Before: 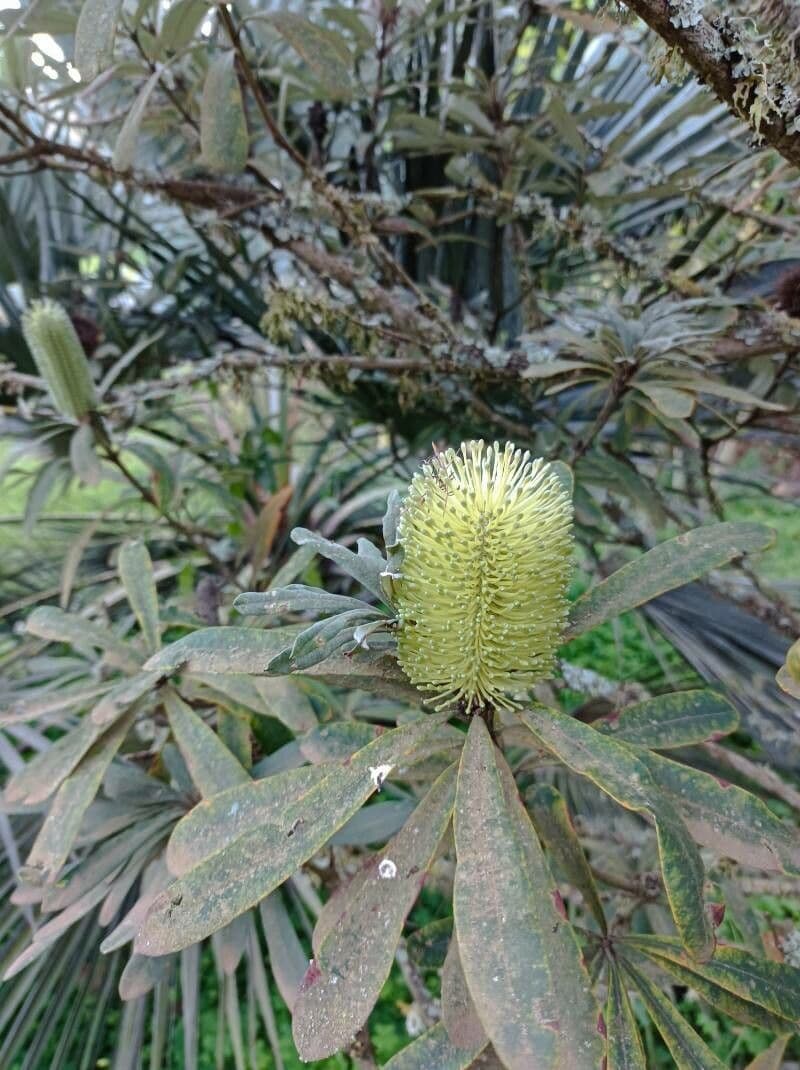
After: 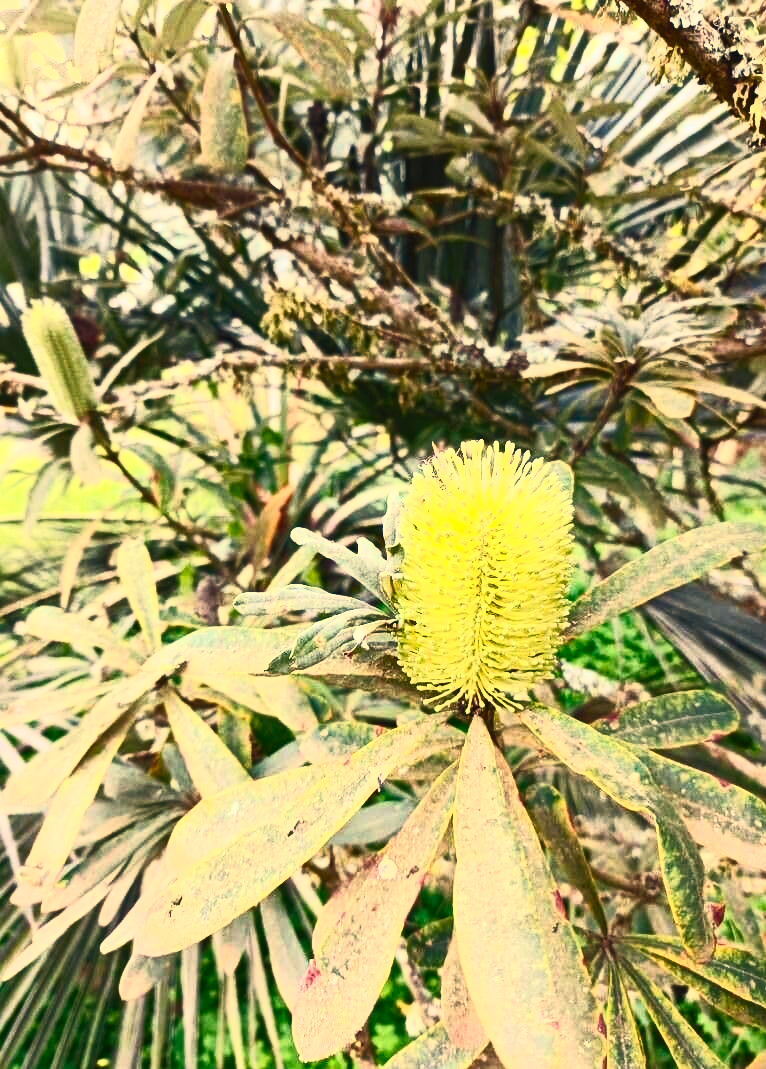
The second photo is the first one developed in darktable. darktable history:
color correction: highlights a* 3.84, highlights b* 5.07
crop: right 4.126%, bottom 0.031%
contrast brightness saturation: contrast 0.83, brightness 0.59, saturation 0.59
white balance: red 1.123, blue 0.83
